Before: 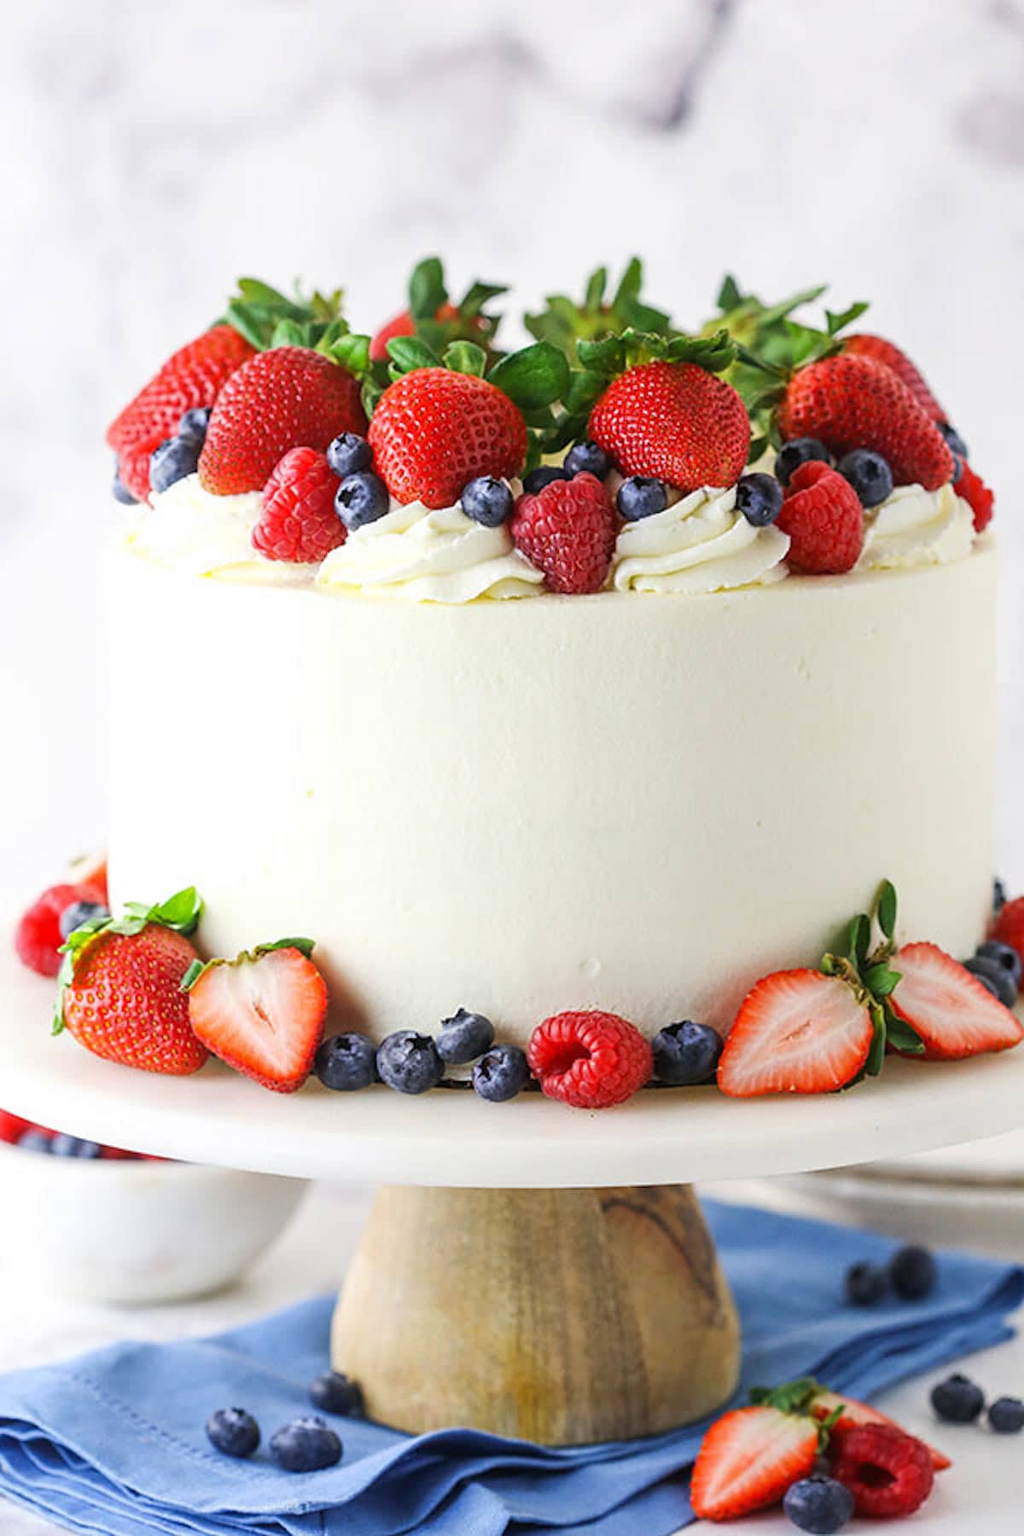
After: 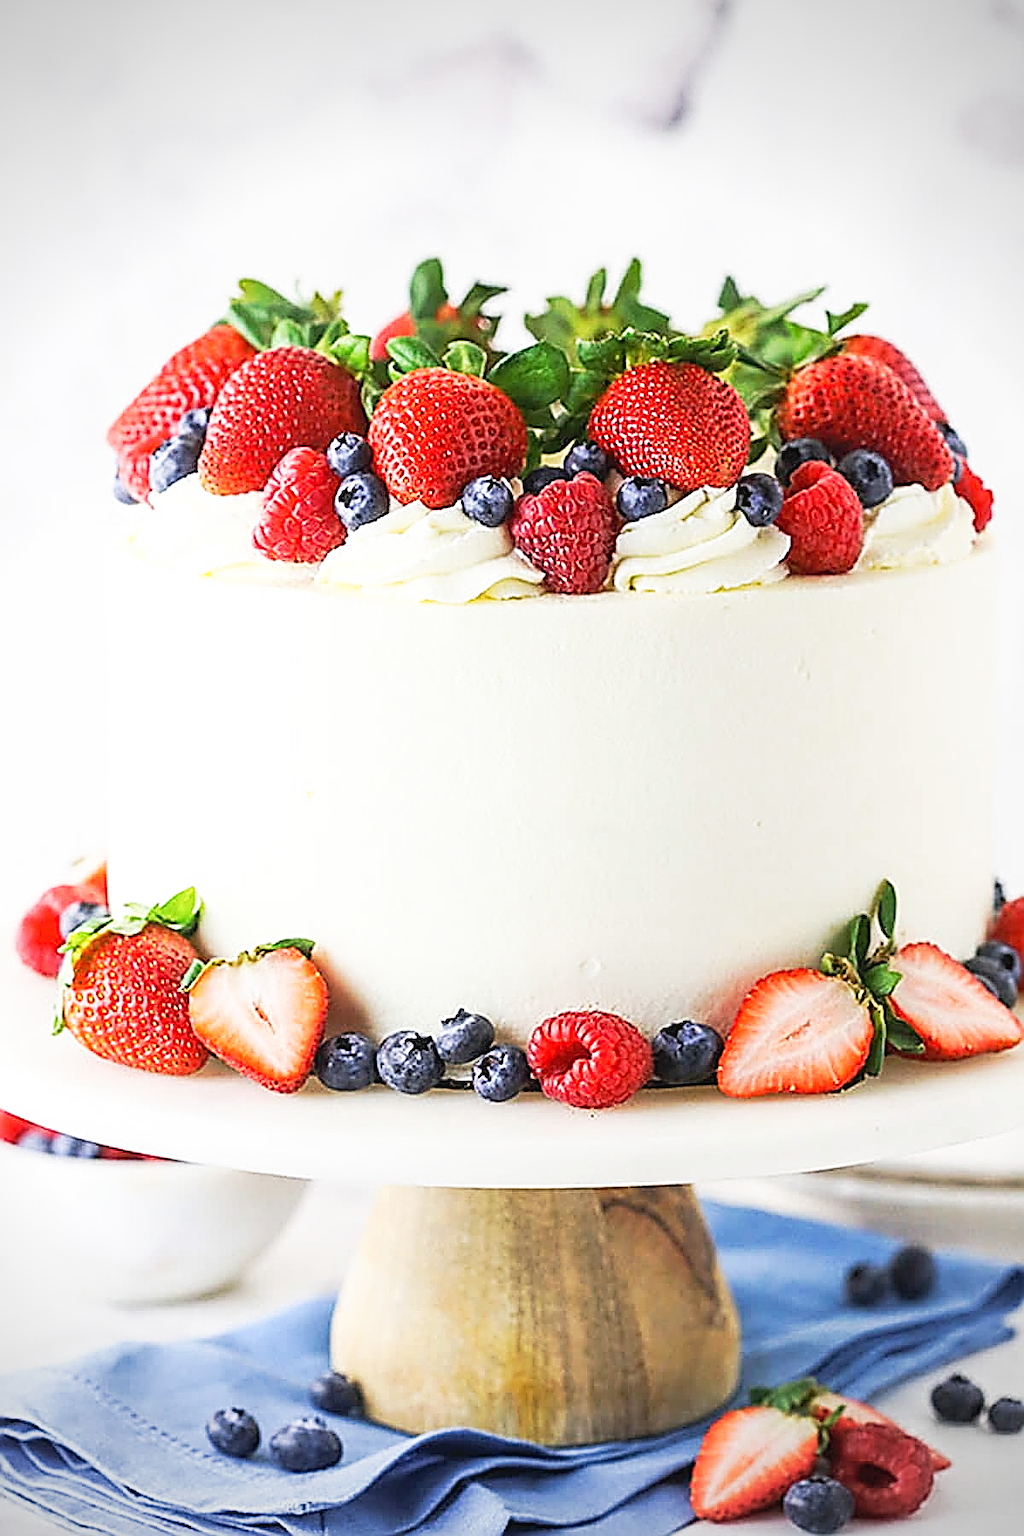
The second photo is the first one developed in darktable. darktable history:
sharpen: amount 1.983
vignetting: on, module defaults
tone curve: curves: ch0 [(0.003, 0.029) (0.188, 0.252) (0.46, 0.56) (0.608, 0.748) (0.871, 0.955) (1, 1)]; ch1 [(0, 0) (0.35, 0.356) (0.45, 0.453) (0.508, 0.515) (0.618, 0.634) (1, 1)]; ch2 [(0, 0) (0.456, 0.469) (0.5, 0.5) (0.634, 0.625) (1, 1)], preserve colors none
